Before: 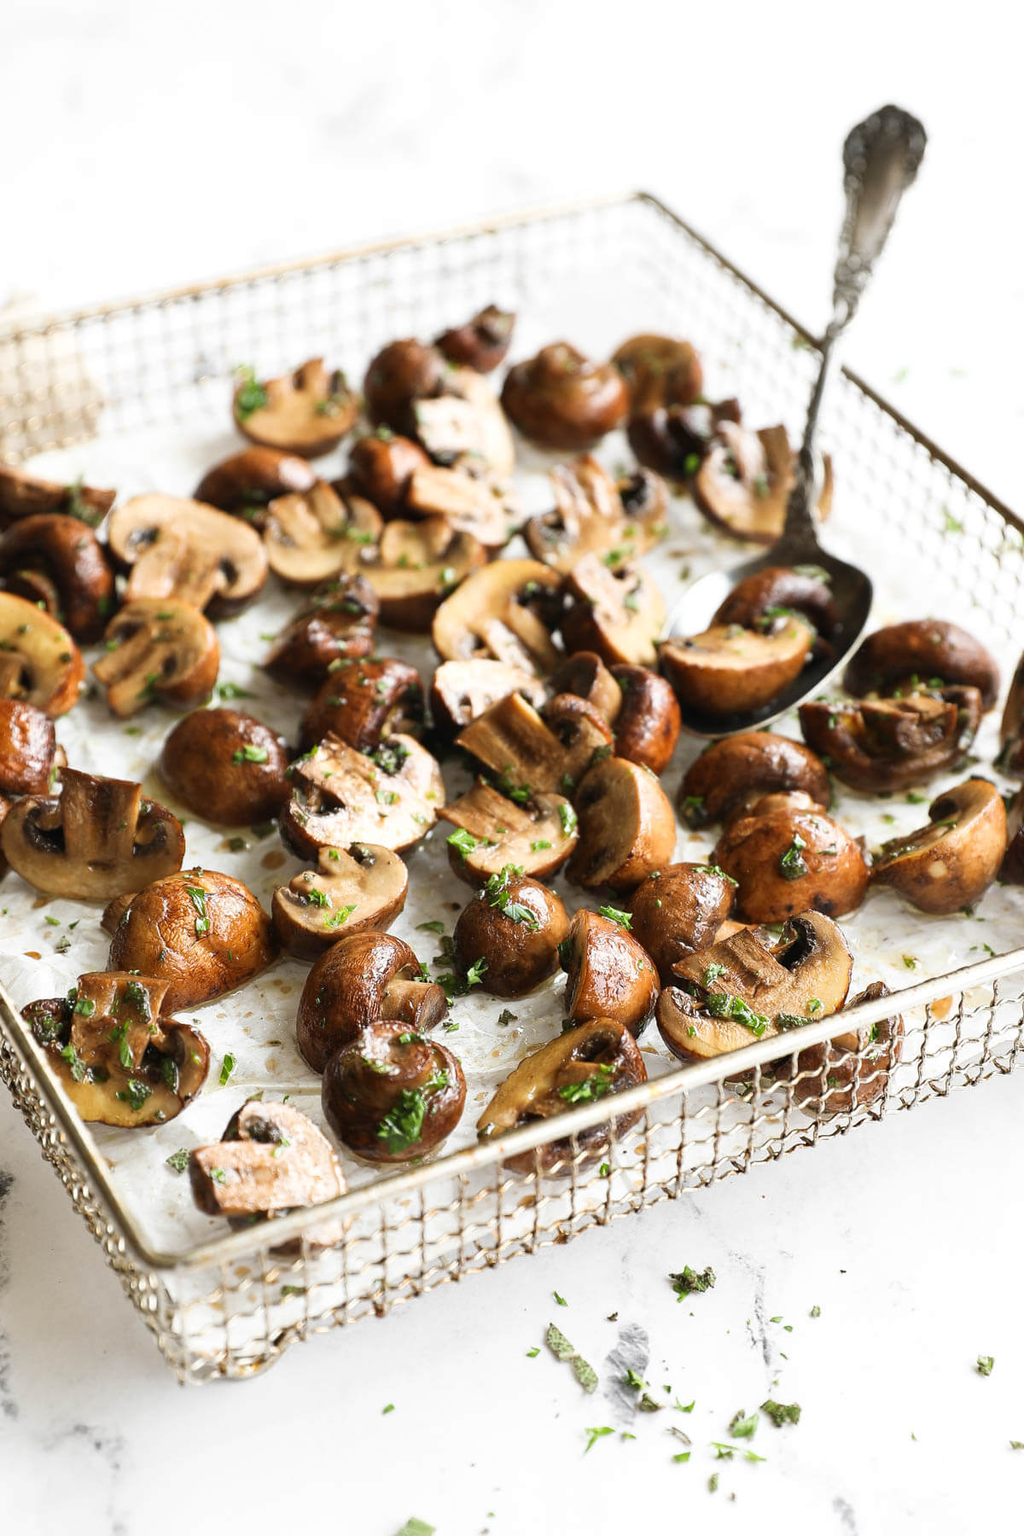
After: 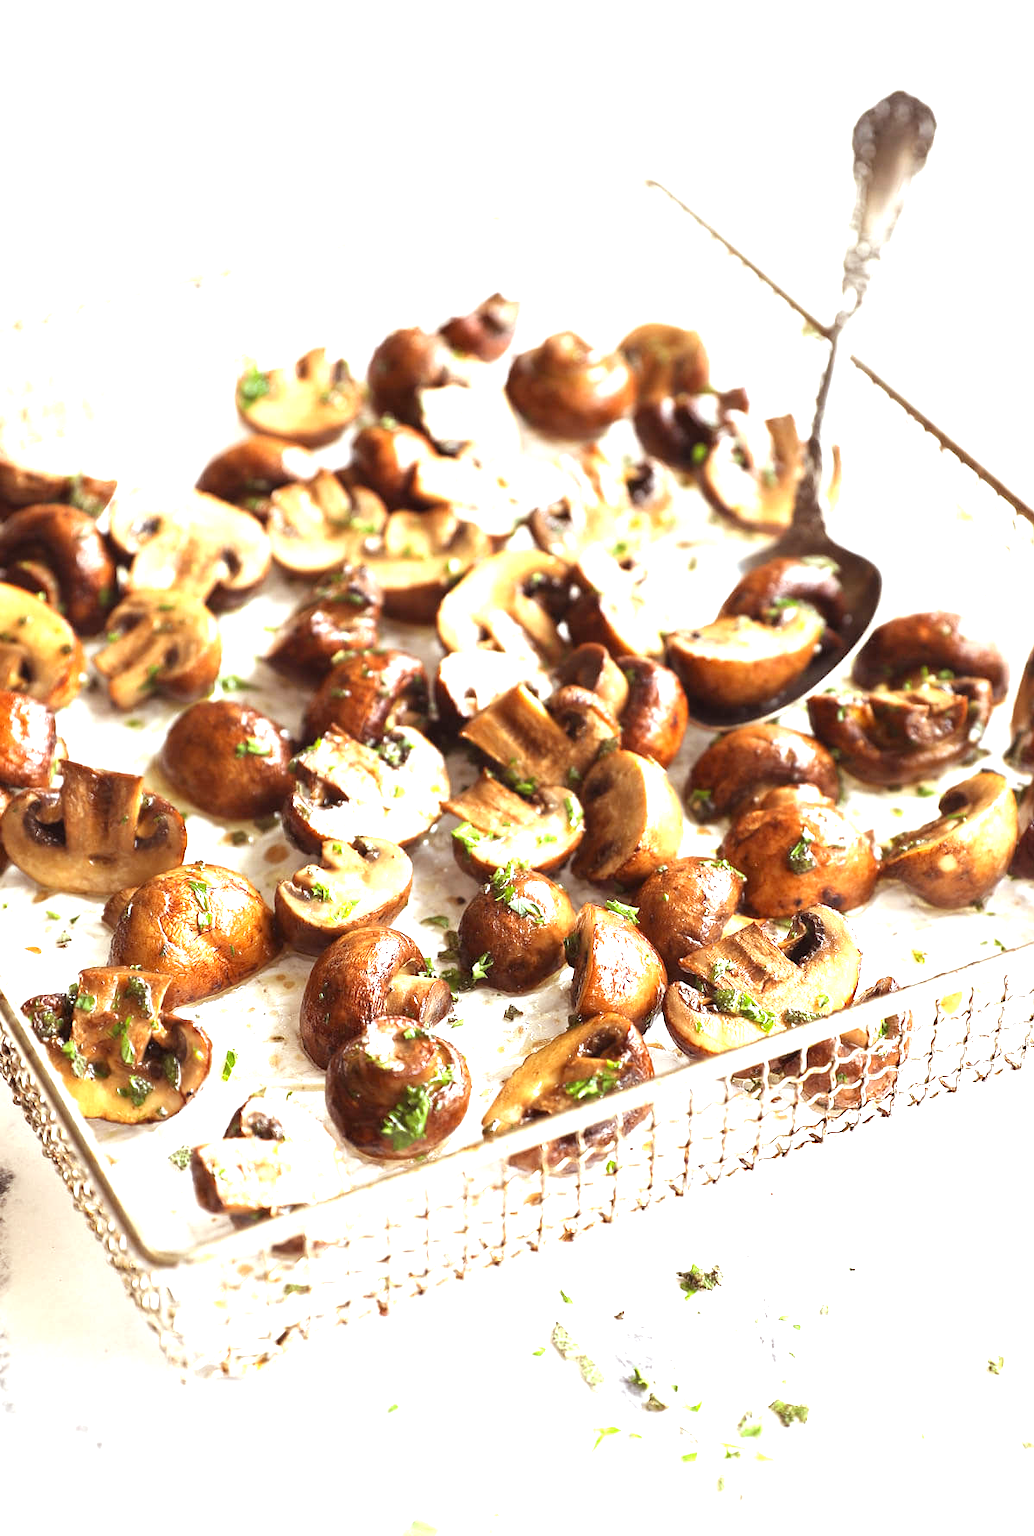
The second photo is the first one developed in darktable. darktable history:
exposure: black level correction 0, exposure 1.2 EV, compensate exposure bias true, compensate highlight preservation false
crop: top 1.049%, right 0.001%
rgb levels: mode RGB, independent channels, levels [[0, 0.474, 1], [0, 0.5, 1], [0, 0.5, 1]]
white balance: emerald 1
